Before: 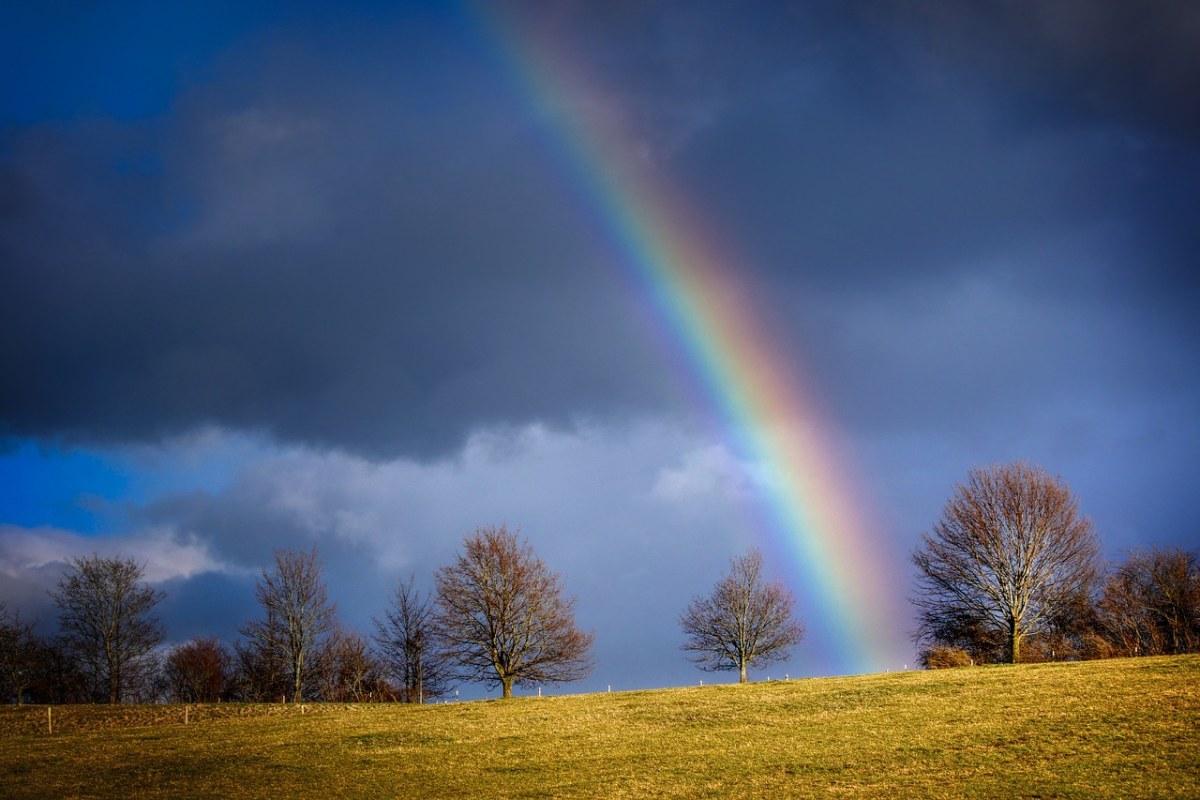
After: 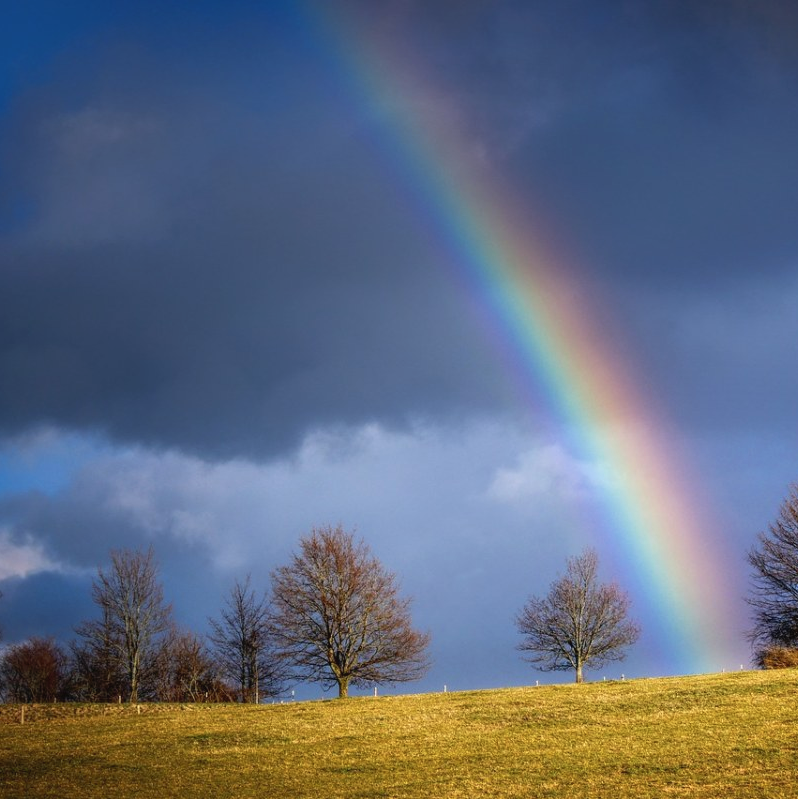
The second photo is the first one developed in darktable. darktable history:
crop and rotate: left 13.688%, right 19.798%
tone curve: curves: ch0 [(0, 0.024) (0.119, 0.146) (0.474, 0.485) (0.718, 0.739) (0.817, 0.839) (1, 0.998)]; ch1 [(0, 0) (0.377, 0.416) (0.439, 0.451) (0.477, 0.477) (0.501, 0.503) (0.538, 0.544) (0.58, 0.602) (0.664, 0.676) (0.783, 0.804) (1, 1)]; ch2 [(0, 0) (0.38, 0.405) (0.463, 0.456) (0.498, 0.497) (0.524, 0.535) (0.578, 0.576) (0.648, 0.665) (1, 1)], preserve colors none
